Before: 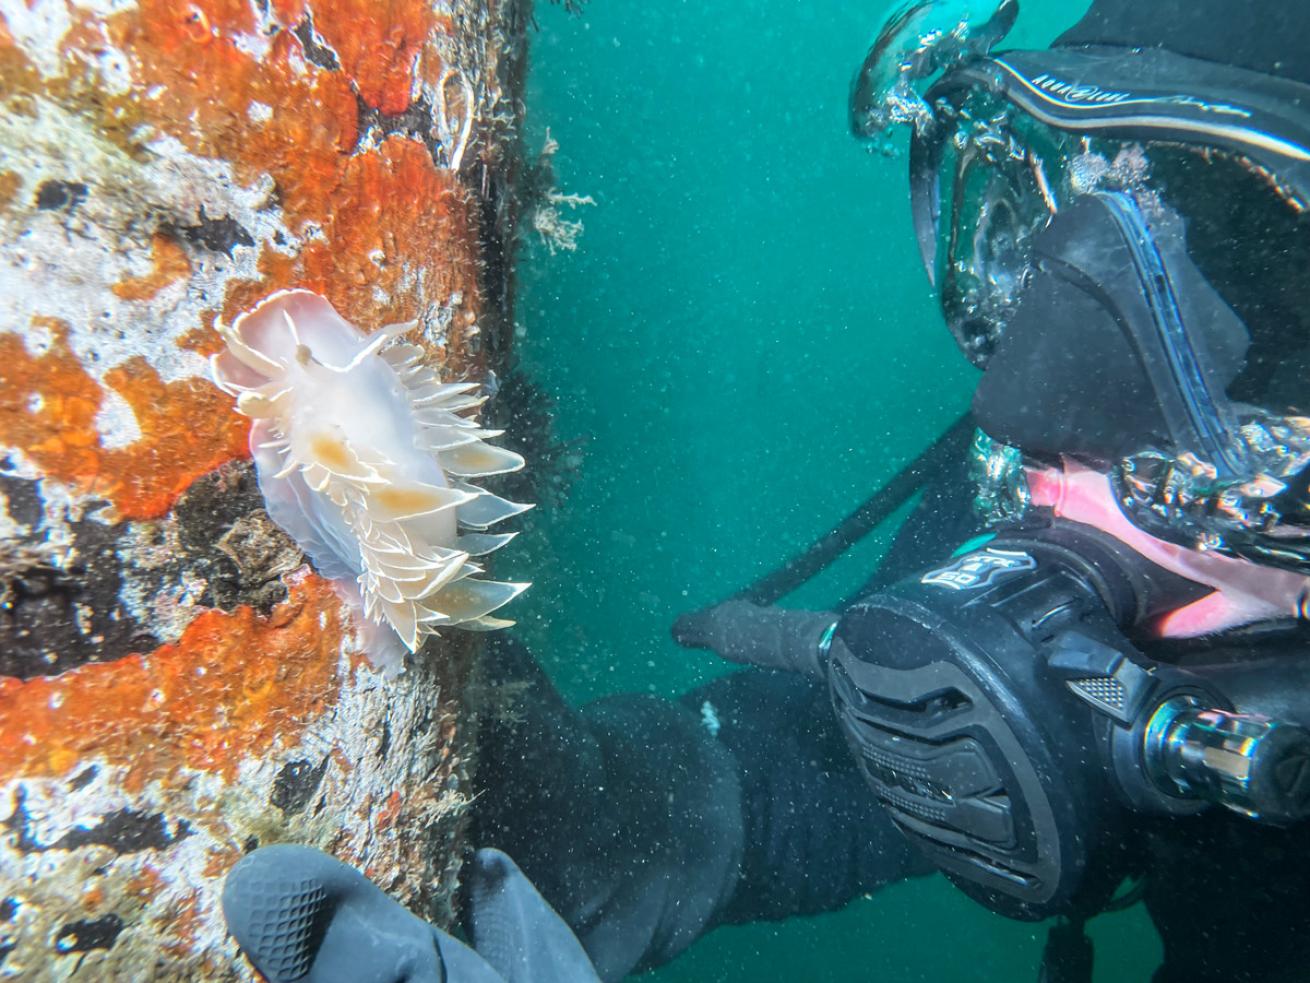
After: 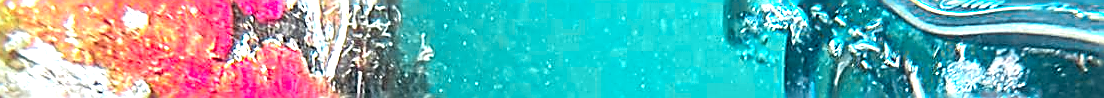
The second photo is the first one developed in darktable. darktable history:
white balance: red 0.978, blue 0.999
crop and rotate: left 9.644%, top 9.491%, right 6.021%, bottom 80.509%
exposure: black level correction 0, exposure 1 EV, compensate highlight preservation false
sharpen: amount 1.861
local contrast: mode bilateral grid, contrast 20, coarseness 50, detail 120%, midtone range 0.2
color zones: curves: ch0 [(0, 0.533) (0.126, 0.533) (0.234, 0.533) (0.368, 0.357) (0.5, 0.5) (0.625, 0.5) (0.74, 0.637) (0.875, 0.5)]; ch1 [(0.004, 0.708) (0.129, 0.662) (0.25, 0.5) (0.375, 0.331) (0.496, 0.396) (0.625, 0.649) (0.739, 0.26) (0.875, 0.5) (1, 0.478)]; ch2 [(0, 0.409) (0.132, 0.403) (0.236, 0.558) (0.379, 0.448) (0.5, 0.5) (0.625, 0.5) (0.691, 0.39) (0.875, 0.5)]
